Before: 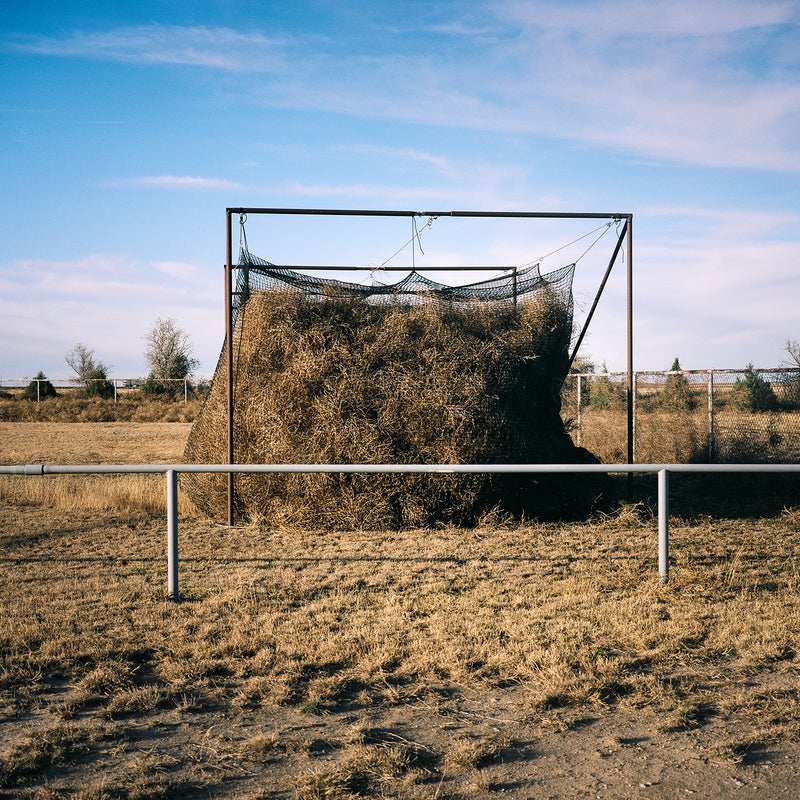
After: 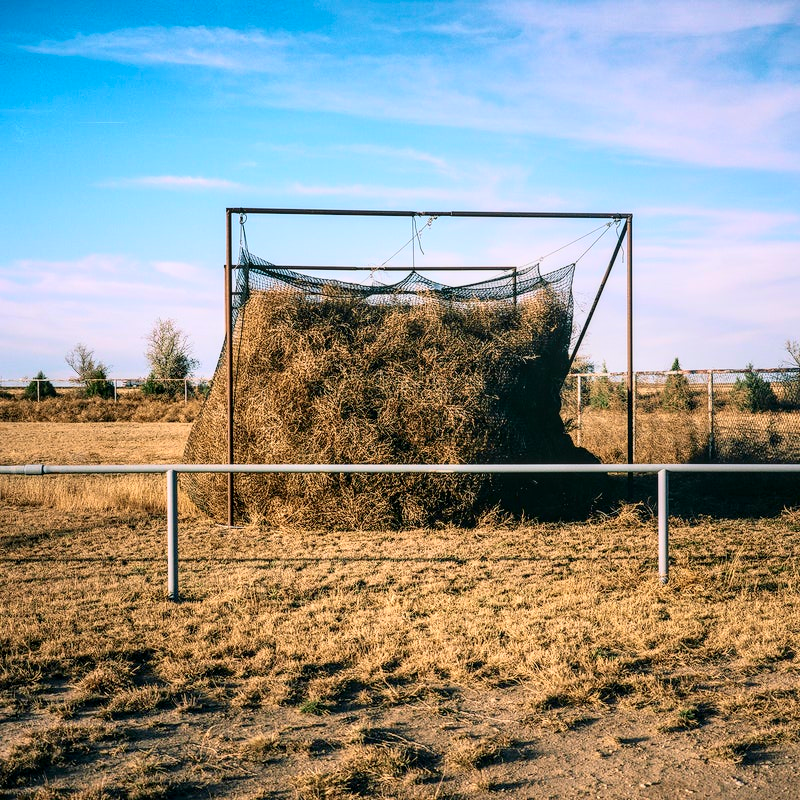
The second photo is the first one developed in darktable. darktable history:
tone curve: curves: ch0 [(0, 0) (0.091, 0.077) (0.389, 0.458) (0.745, 0.82) (0.856, 0.899) (0.92, 0.938) (1, 0.973)]; ch1 [(0, 0) (0.437, 0.404) (0.5, 0.5) (0.529, 0.55) (0.58, 0.6) (0.616, 0.649) (1, 1)]; ch2 [(0, 0) (0.442, 0.415) (0.5, 0.5) (0.535, 0.557) (0.585, 0.62) (1, 1)], color space Lab, independent channels, preserve colors none
local contrast: on, module defaults
